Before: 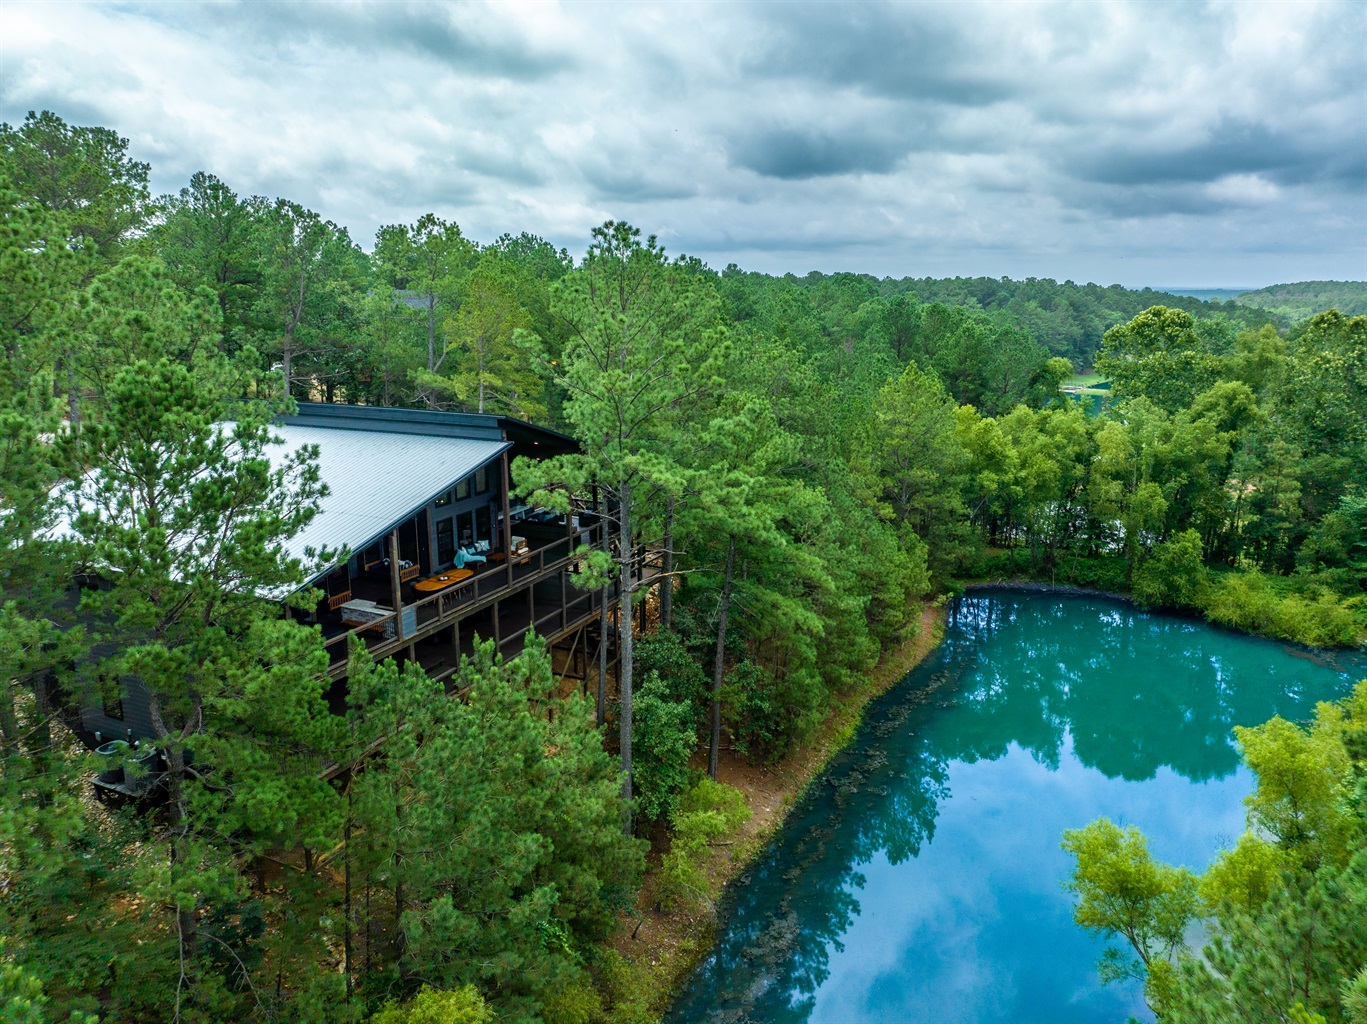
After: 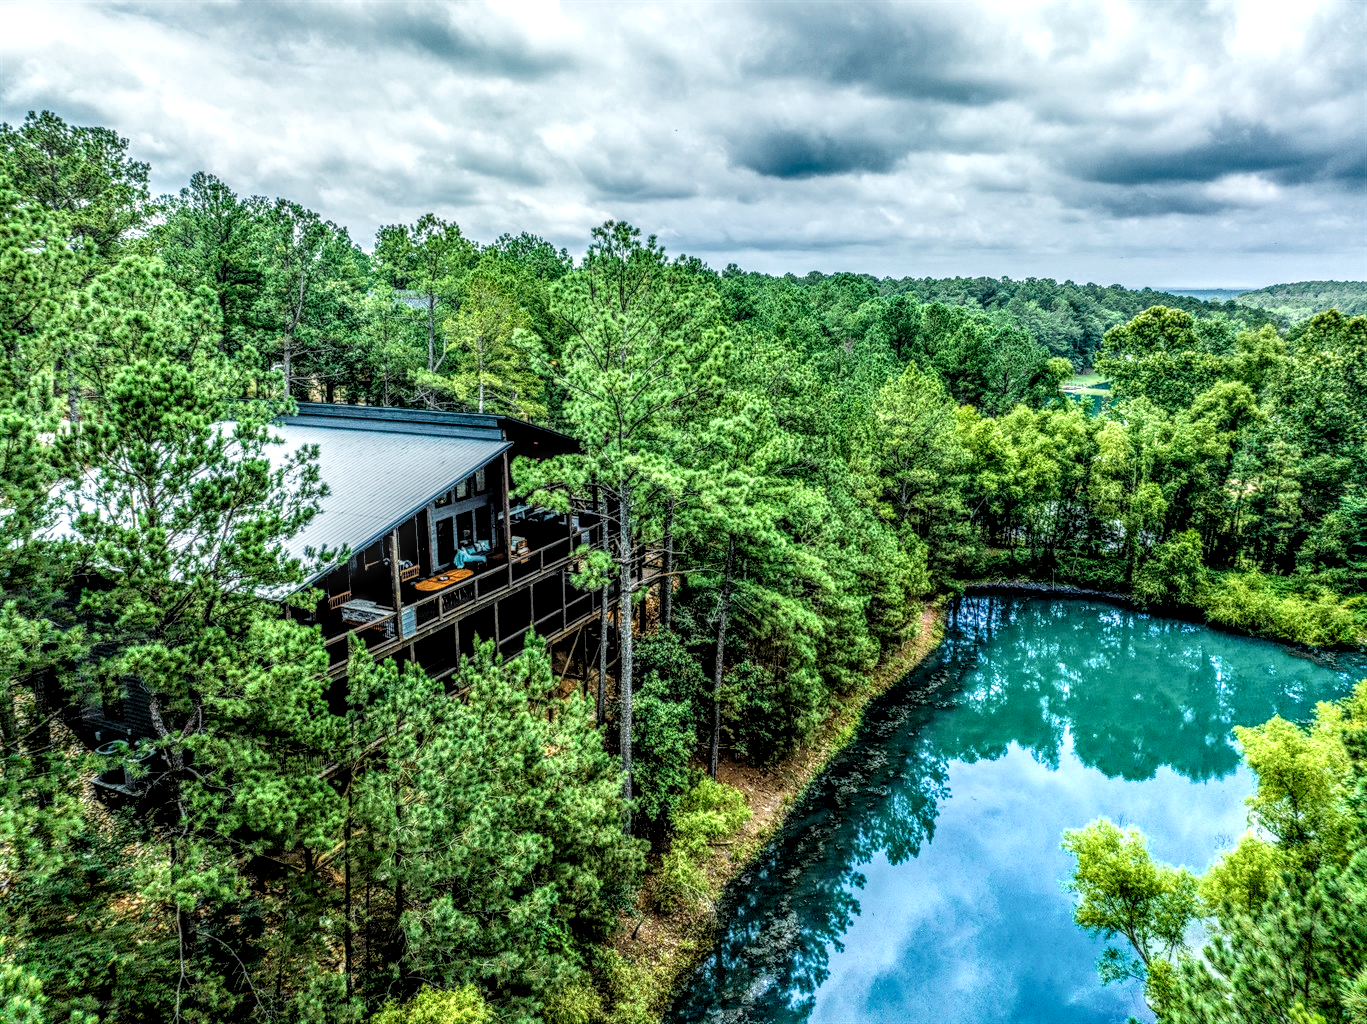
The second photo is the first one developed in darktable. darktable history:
local contrast: highlights 5%, shadows 6%, detail 298%, midtone range 0.297
exposure: black level correction 0, exposure 0.69 EV, compensate highlight preservation false
levels: black 0.094%
filmic rgb: black relative exposure -5.12 EV, white relative exposure 3.96 EV, threshold 3.06 EV, hardness 2.88, contrast 1.299, enable highlight reconstruction true
